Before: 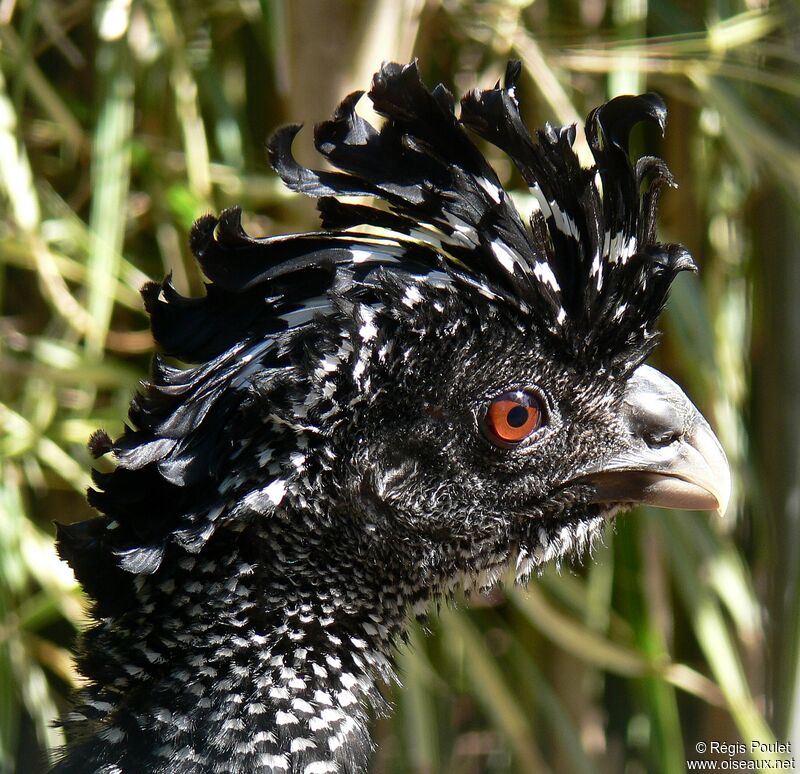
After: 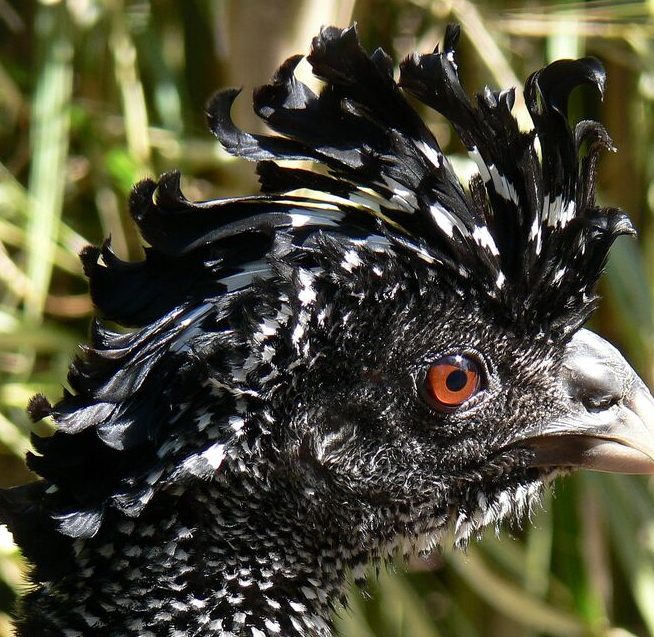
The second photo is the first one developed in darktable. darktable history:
crop and rotate: left 7.657%, top 4.655%, right 10.582%, bottom 13.022%
